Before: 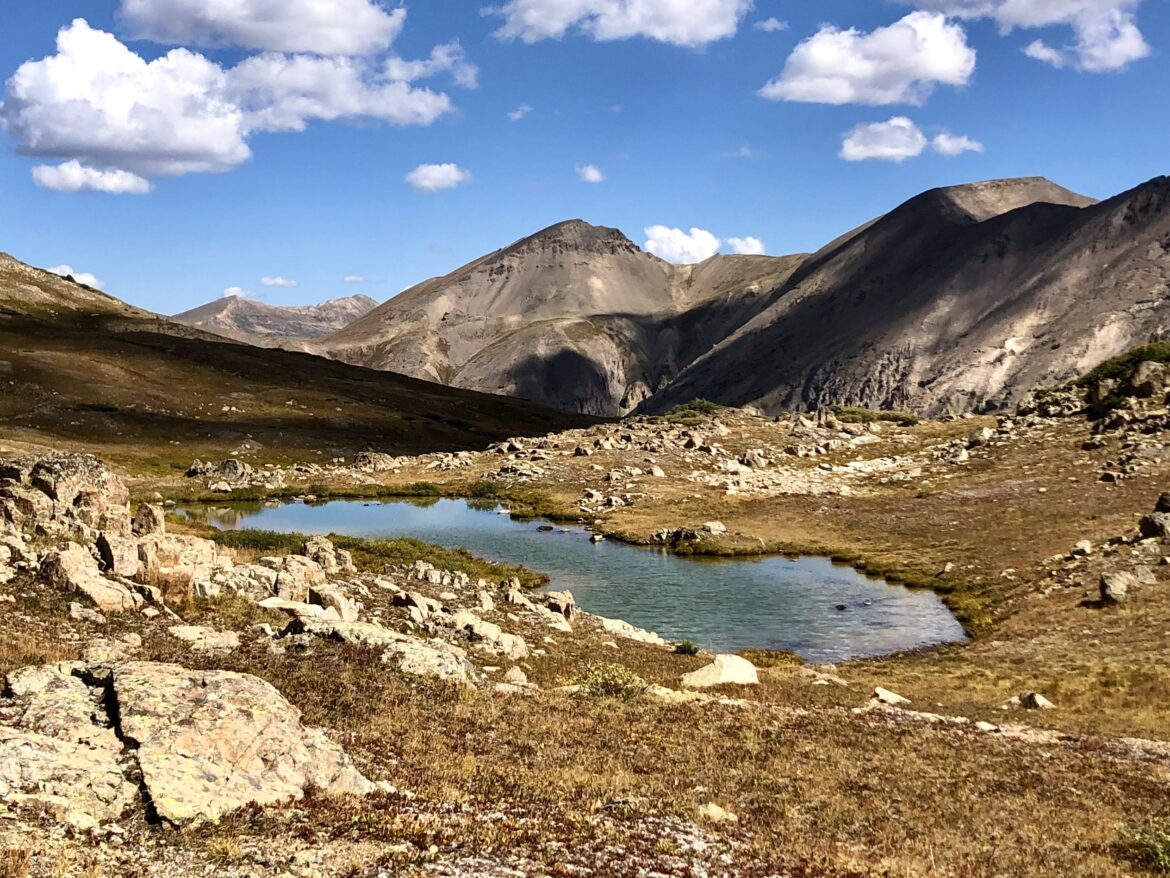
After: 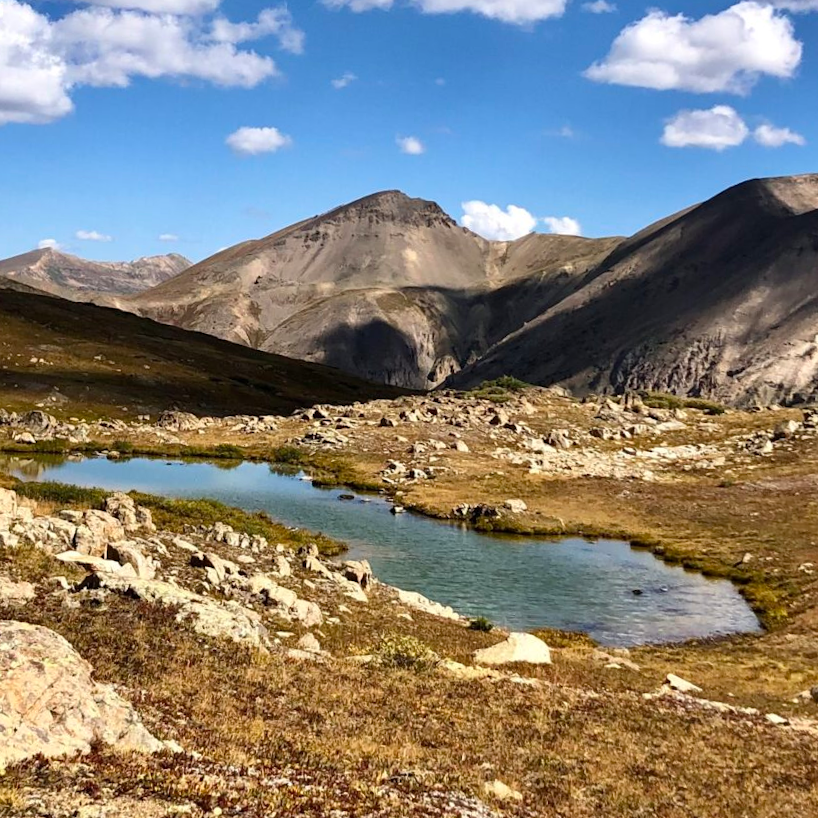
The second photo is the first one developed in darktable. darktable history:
crop and rotate: angle -3.13°, left 14.209%, top 0.038%, right 10.85%, bottom 0.06%
